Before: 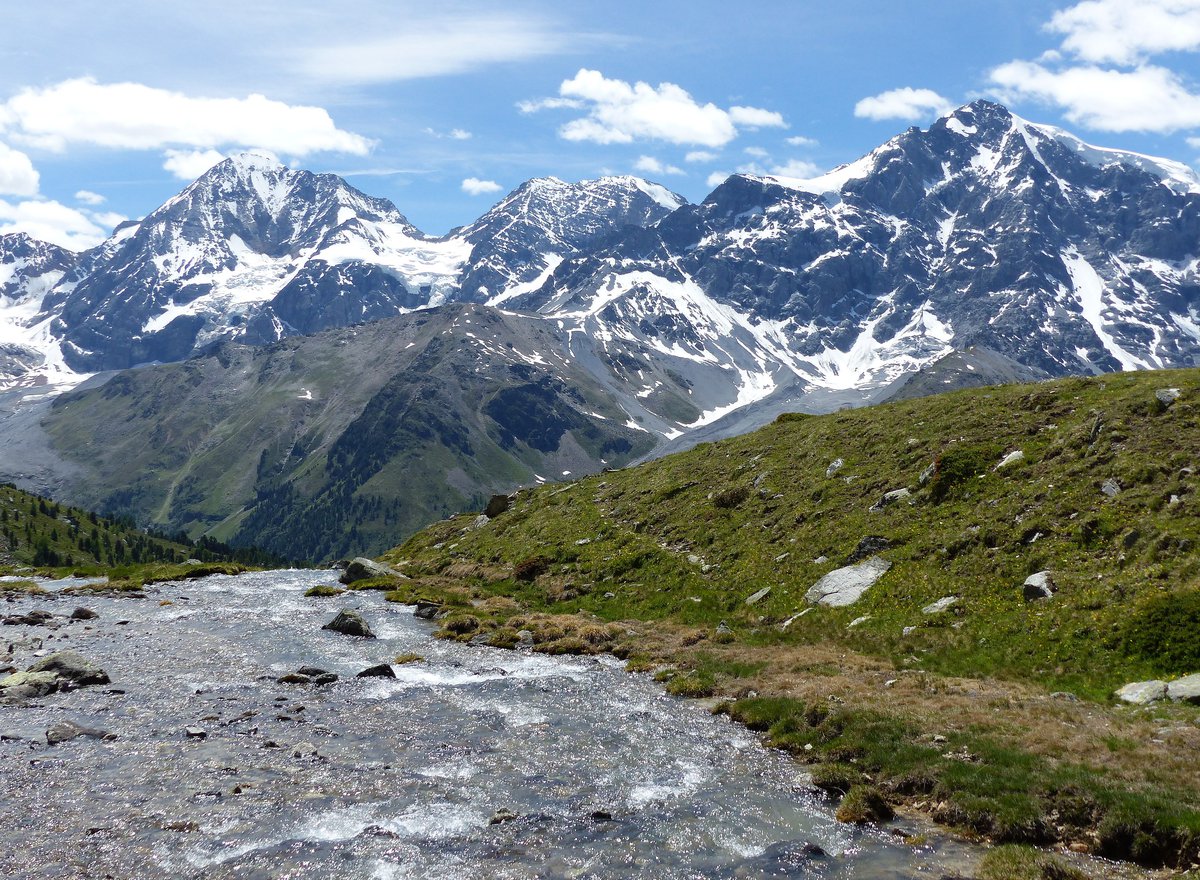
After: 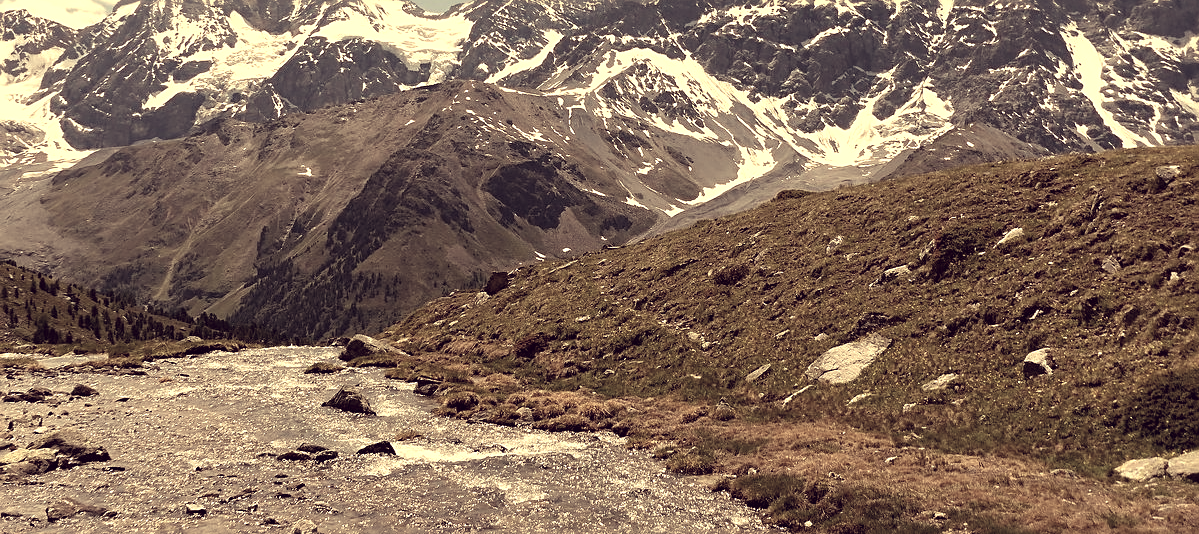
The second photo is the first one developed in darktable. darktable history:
color correction: highlights a* -20.17, highlights b* 20.27, shadows a* 20.03, shadows b* -20.46, saturation 0.43
rgb levels: mode RGB, independent channels, levels [[0, 0.5, 1], [0, 0.521, 1], [0, 0.536, 1]]
sharpen: on, module defaults
white balance: red 1.467, blue 0.684
crop and rotate: top 25.357%, bottom 13.942%
